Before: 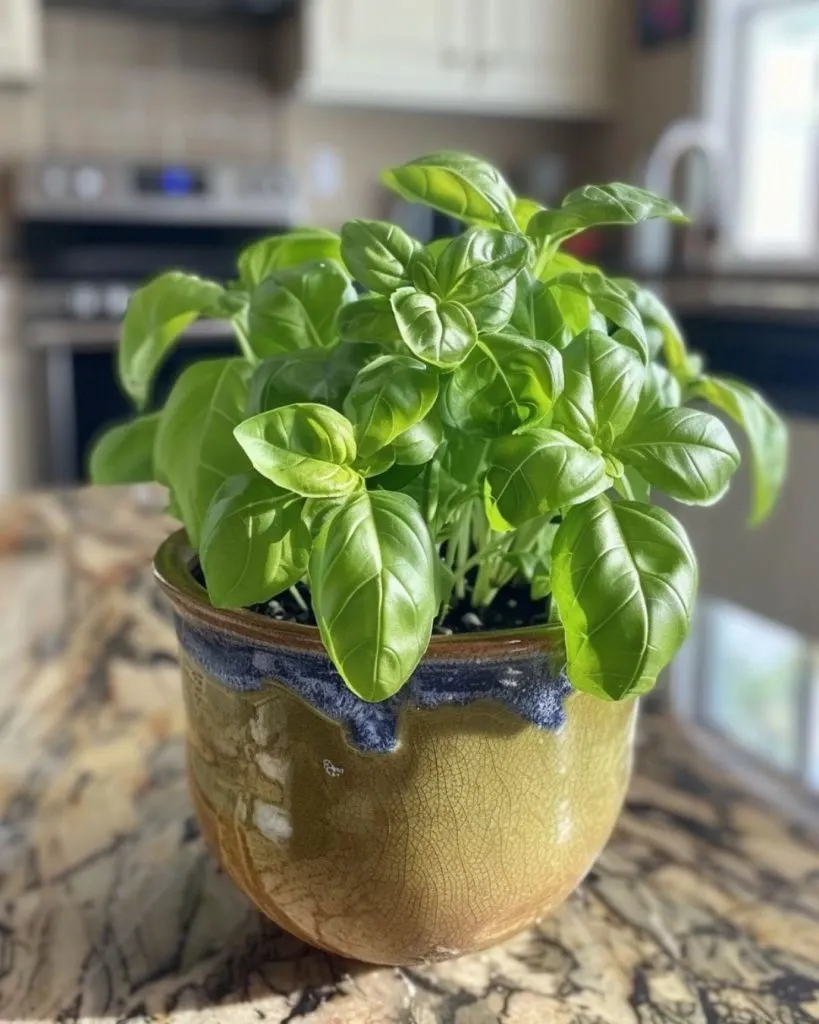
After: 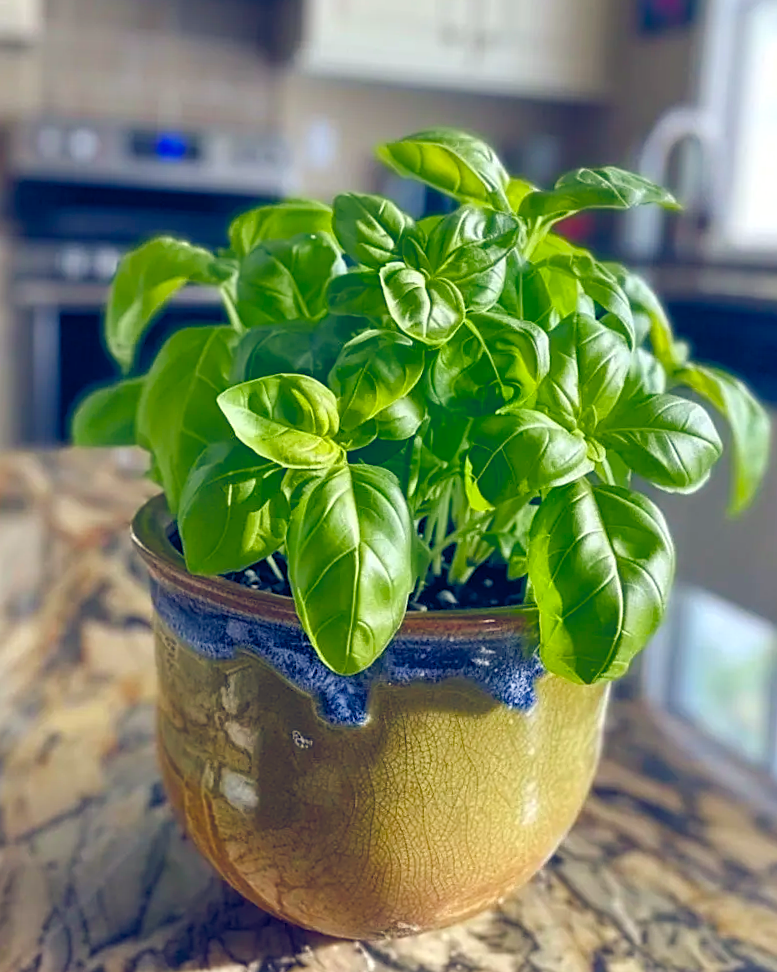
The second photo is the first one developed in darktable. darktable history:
crop and rotate: angle -2.47°
color balance rgb: shadows lift › chroma 3.308%, shadows lift › hue 241.06°, global offset › luminance -0.288%, global offset › chroma 0.306%, global offset › hue 261.24°, perceptual saturation grading › global saturation 40.542%, perceptual saturation grading › highlights -25.187%, perceptual saturation grading › mid-tones 35.284%, perceptual saturation grading › shadows 34.808%, global vibrance 20%
sharpen: on, module defaults
exposure: black level correction -0.007, exposure 0.071 EV, compensate highlight preservation false
